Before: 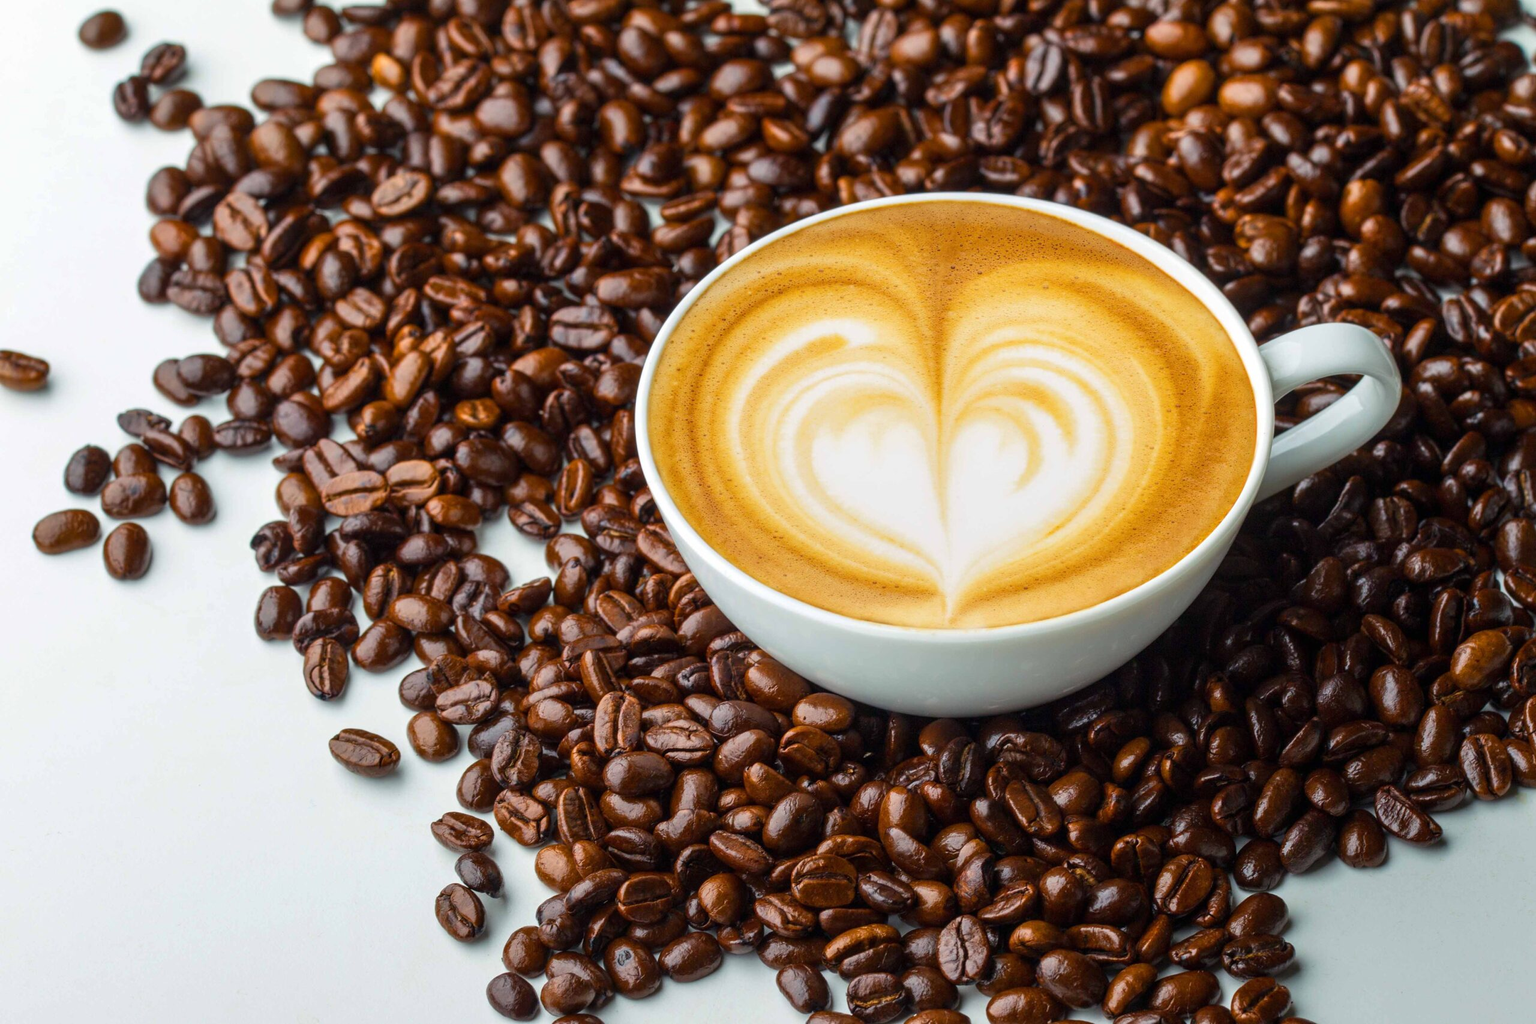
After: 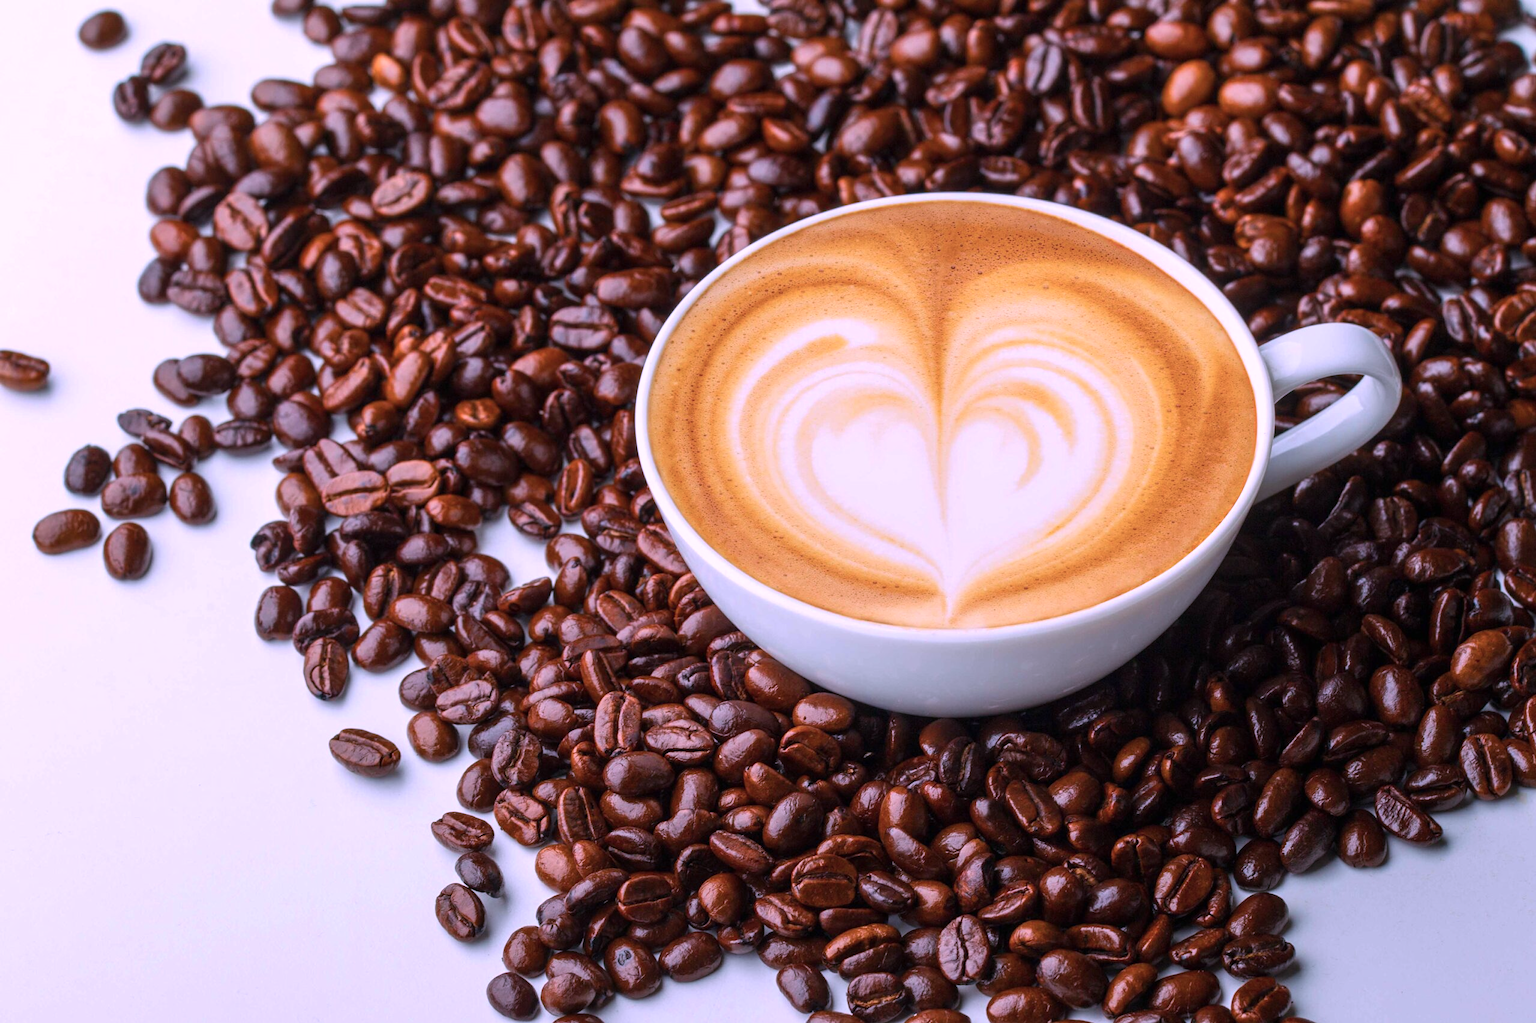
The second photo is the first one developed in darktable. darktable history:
color correction: highlights a* 15.15, highlights b* -25.66
